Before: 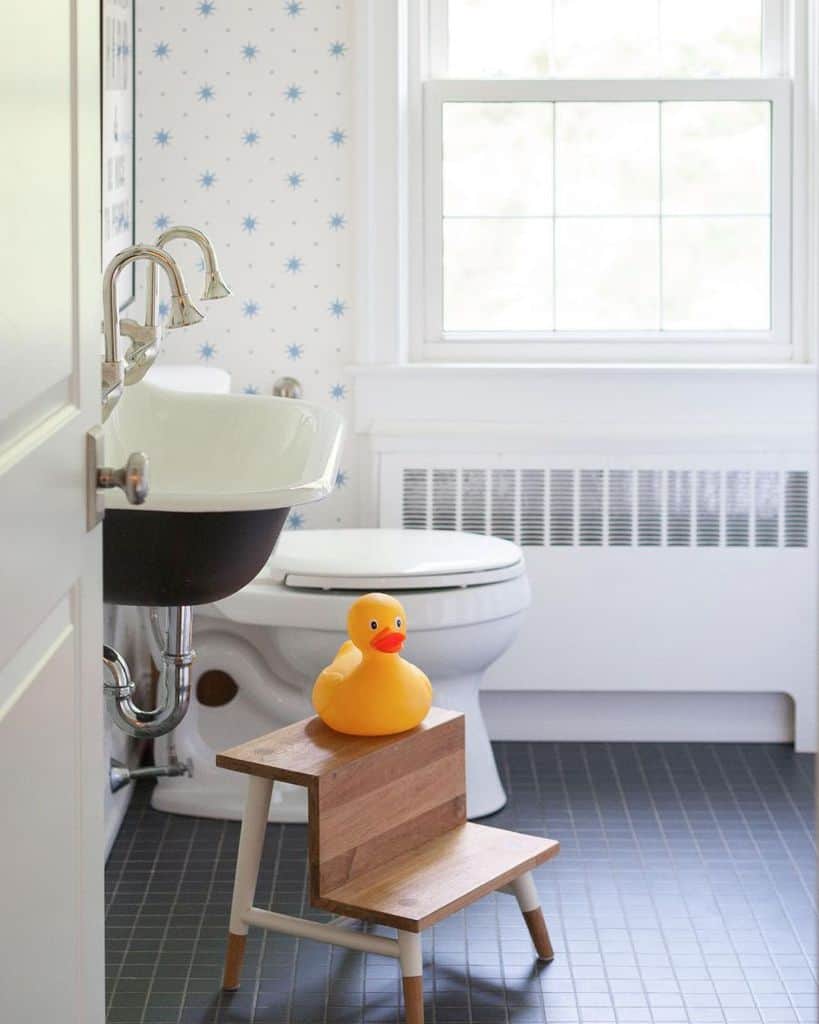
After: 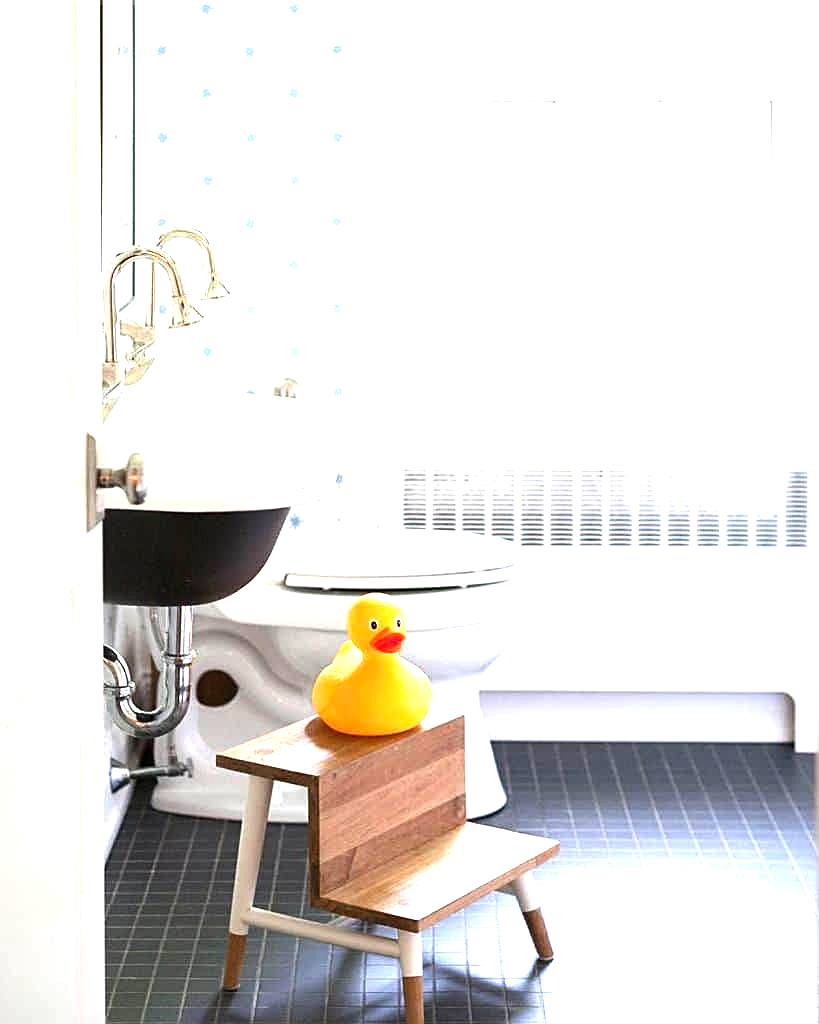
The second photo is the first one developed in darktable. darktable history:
contrast brightness saturation: contrast 0.08, saturation 0.02
levels: levels [0.012, 0.367, 0.697]
sharpen: on, module defaults
